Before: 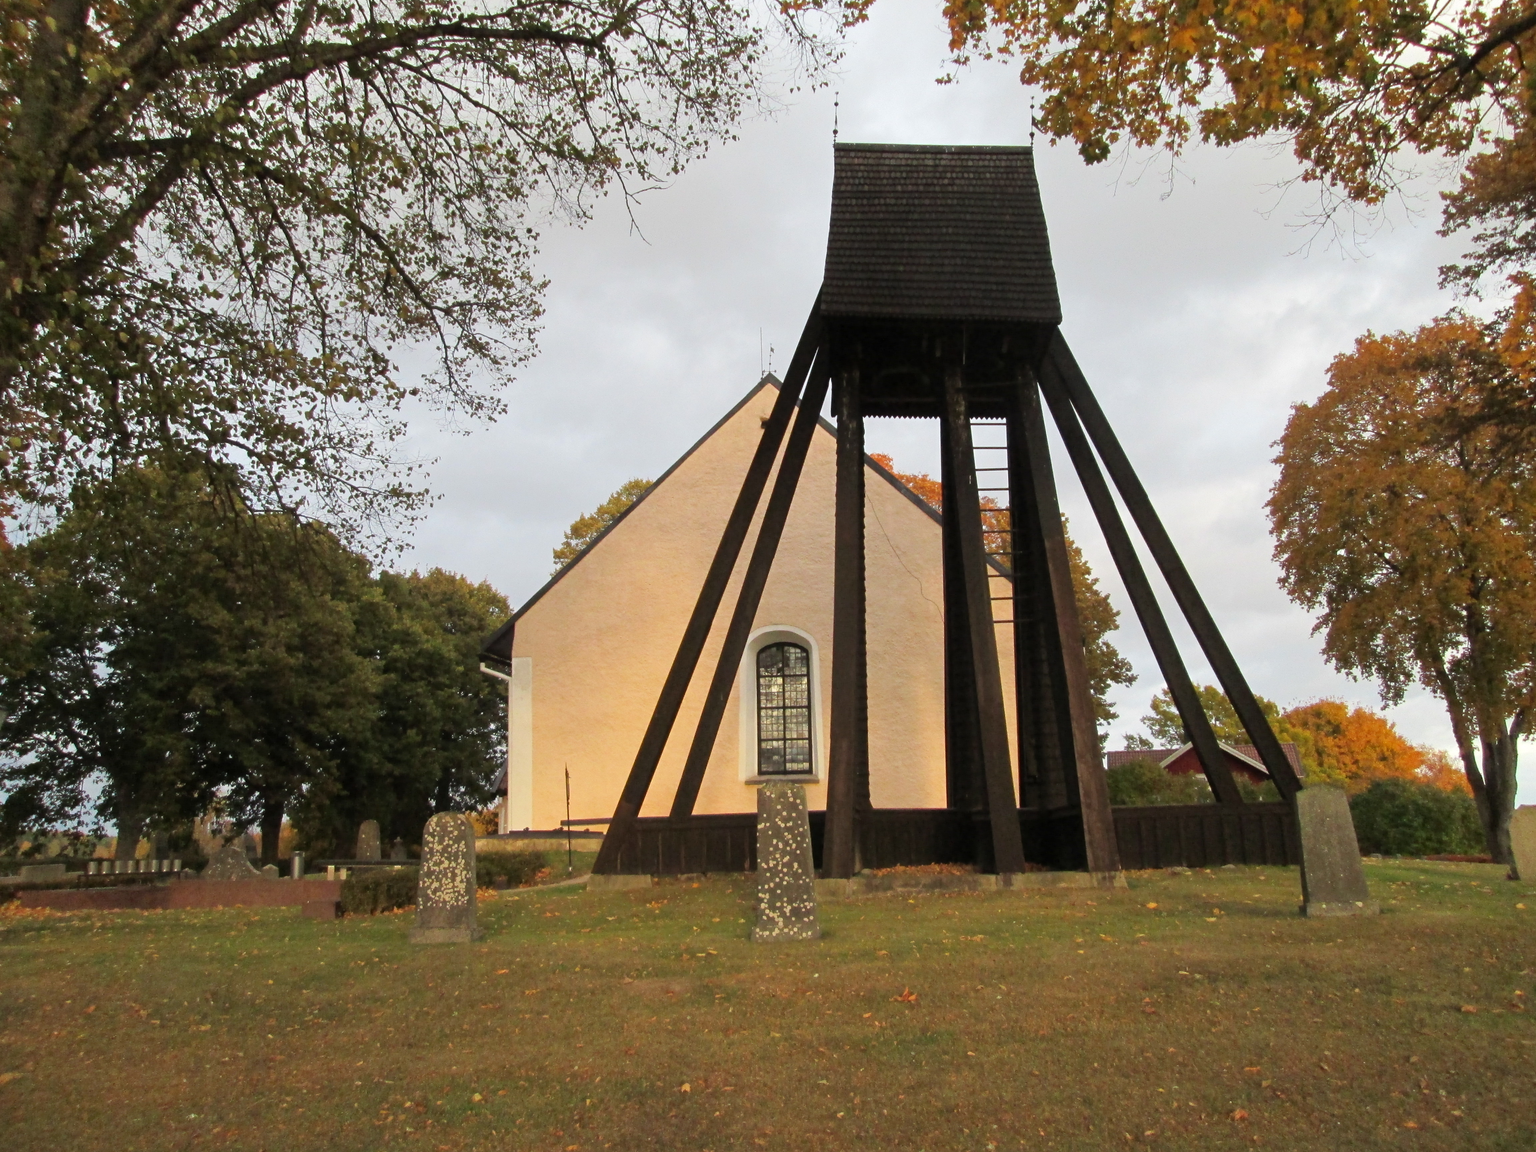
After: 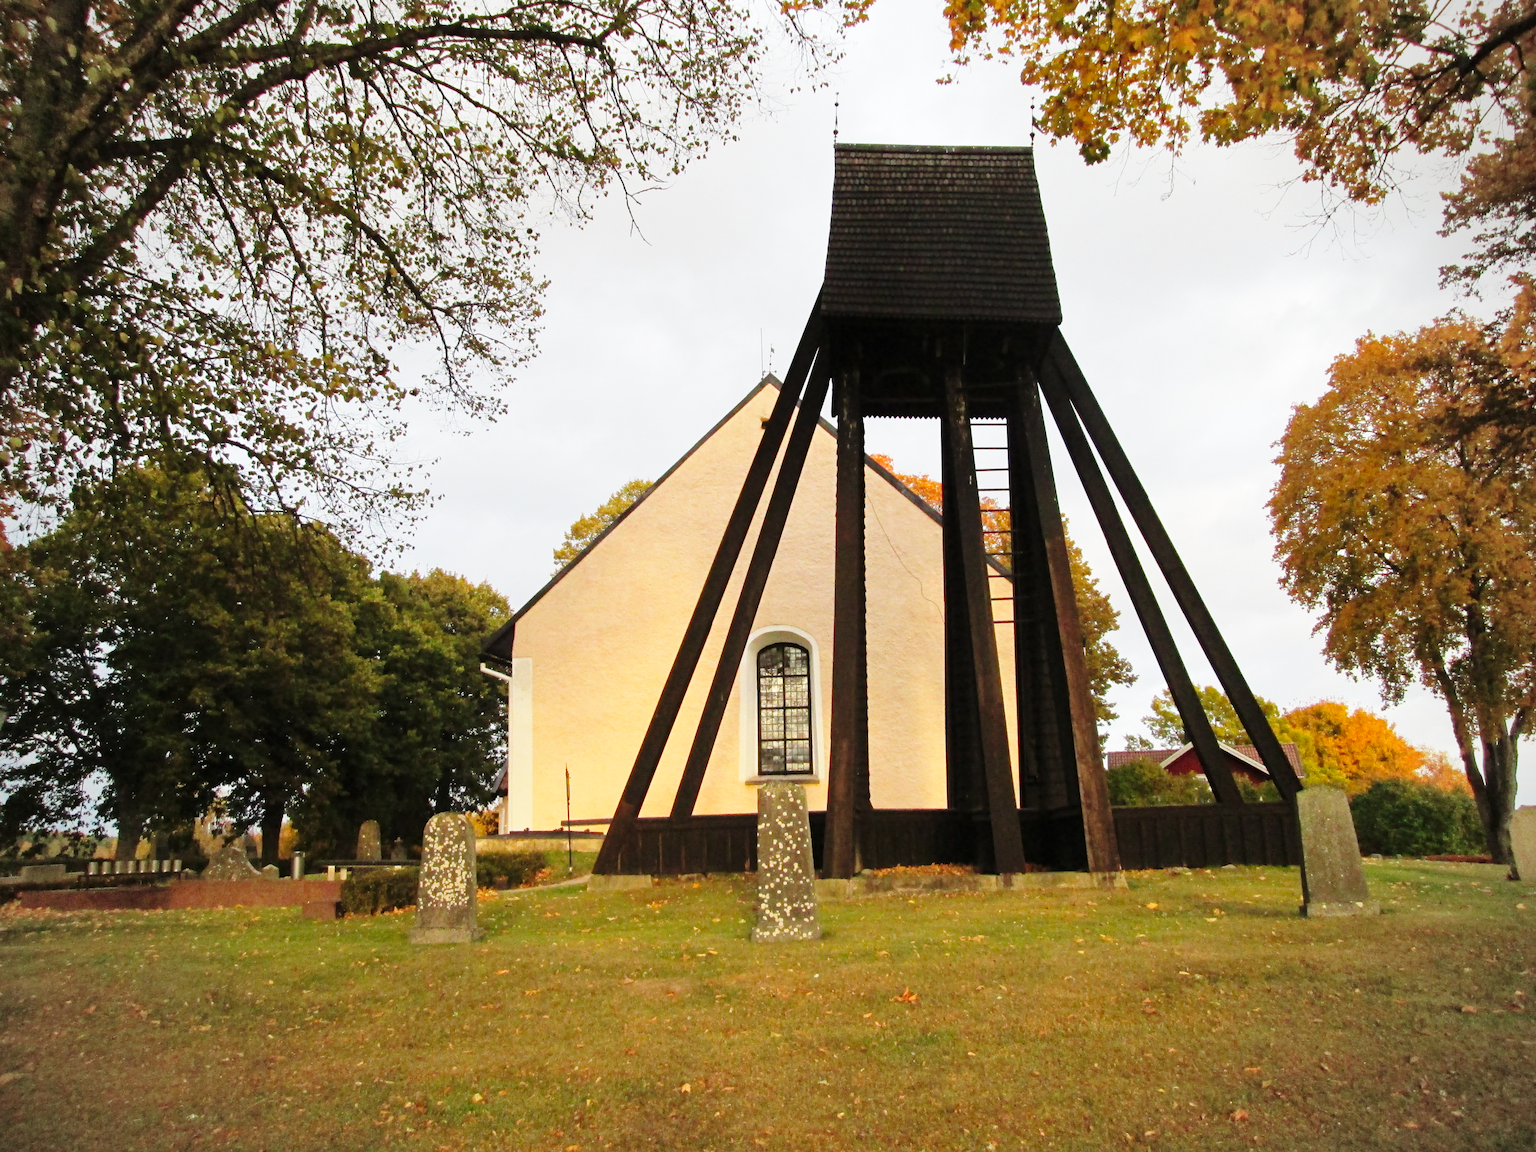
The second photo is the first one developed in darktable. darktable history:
vignetting: fall-off radius 60.92%
base curve: curves: ch0 [(0, 0) (0.028, 0.03) (0.121, 0.232) (0.46, 0.748) (0.859, 0.968) (1, 1)], preserve colors none
haze removal: adaptive false
